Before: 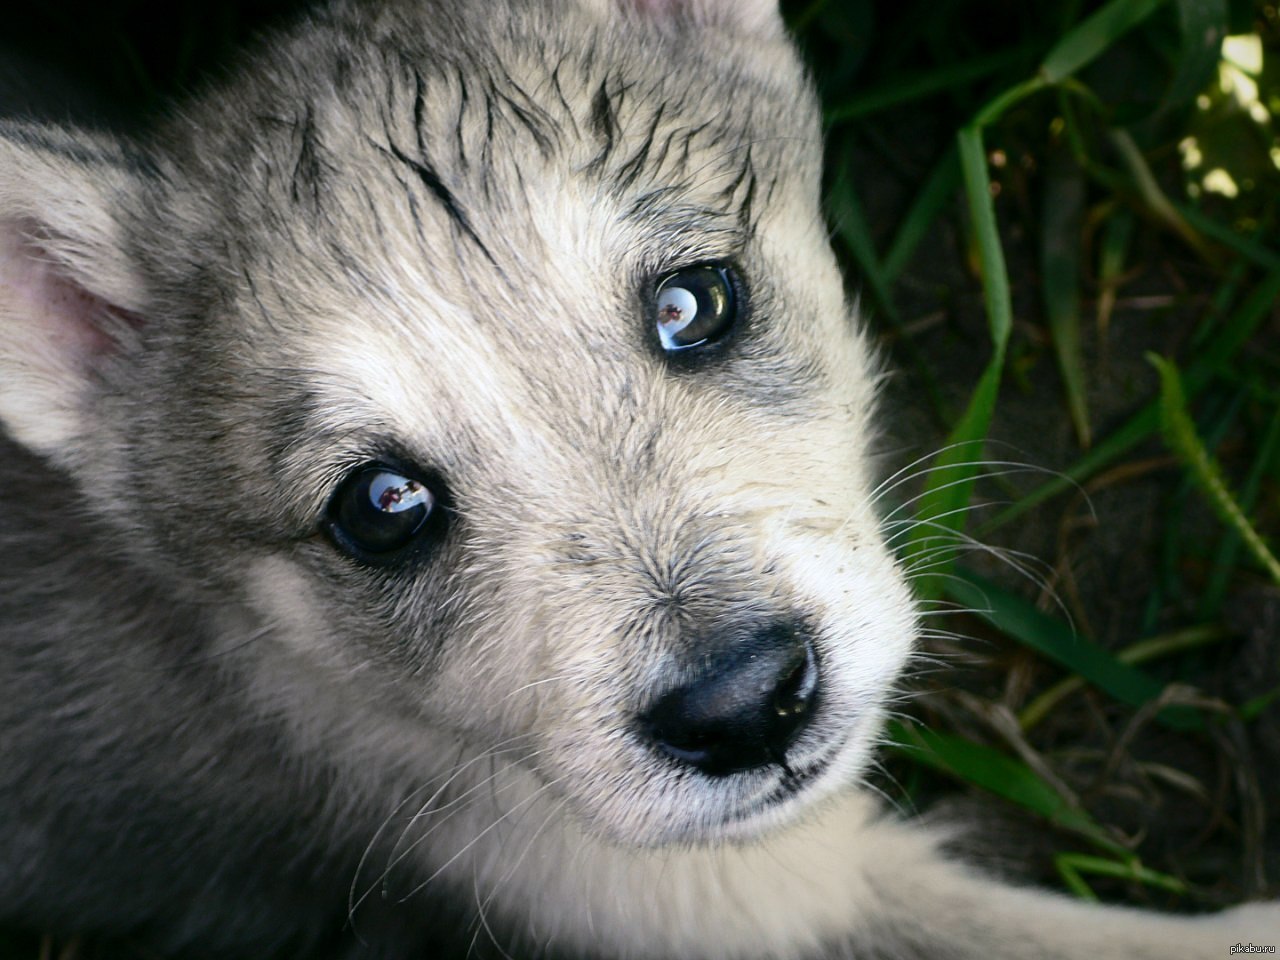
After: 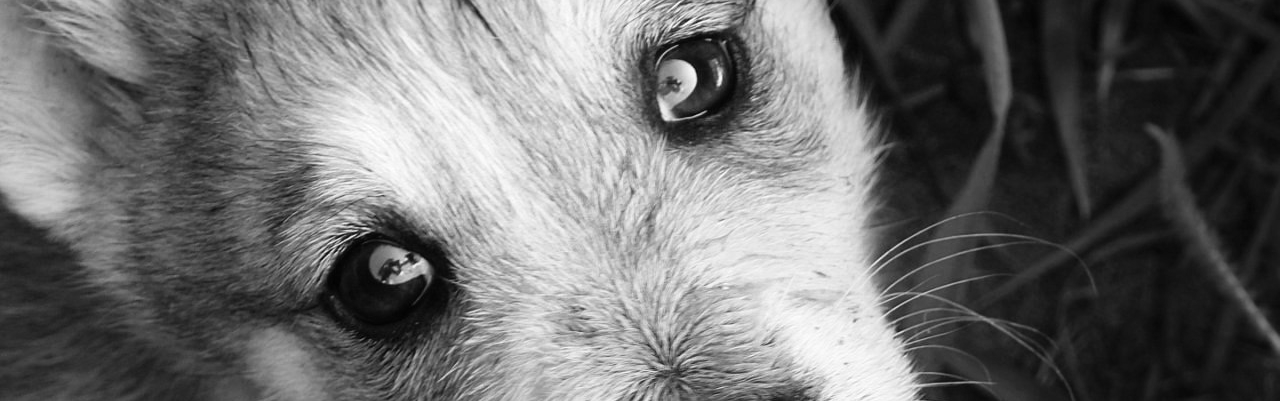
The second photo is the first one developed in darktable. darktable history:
monochrome: on, module defaults
crop and rotate: top 23.84%, bottom 34.294%
